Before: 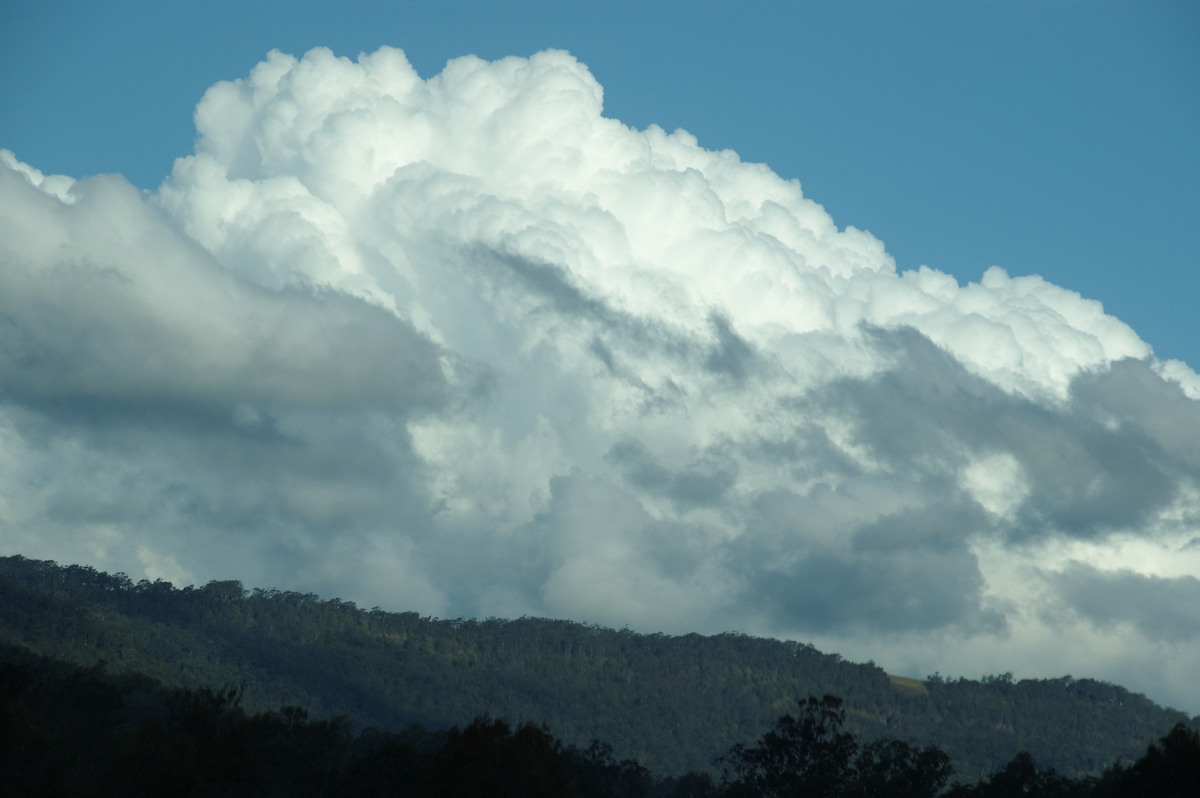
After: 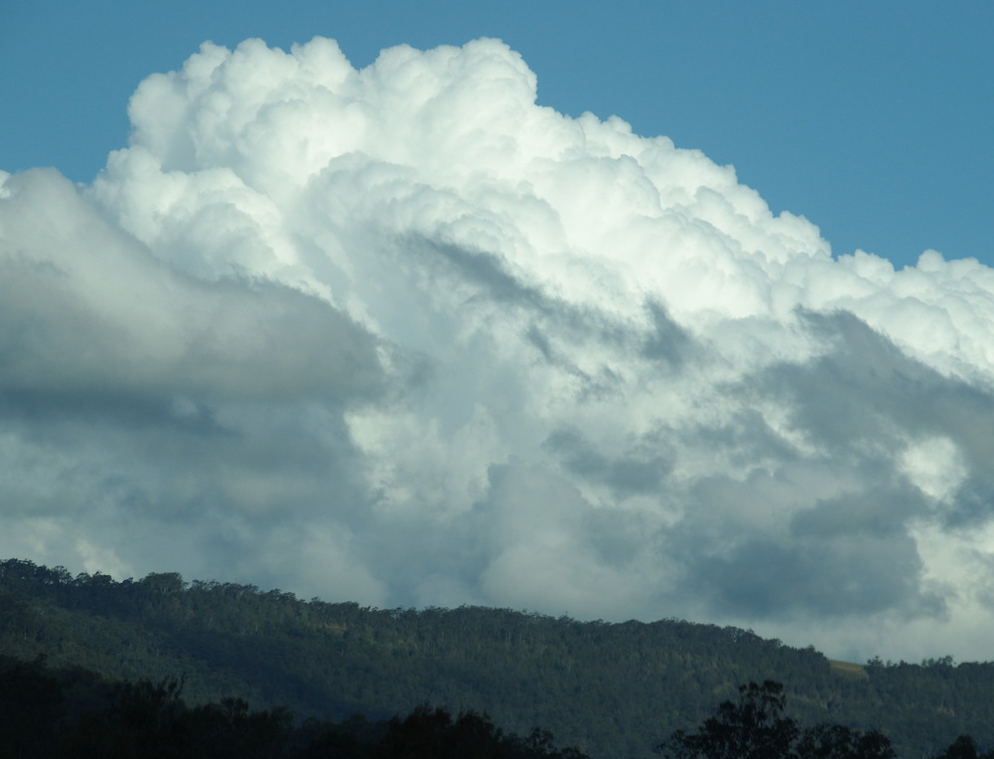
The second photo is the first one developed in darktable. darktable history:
crop and rotate: angle 0.664°, left 4.477%, top 0.664%, right 11.222%, bottom 2.535%
